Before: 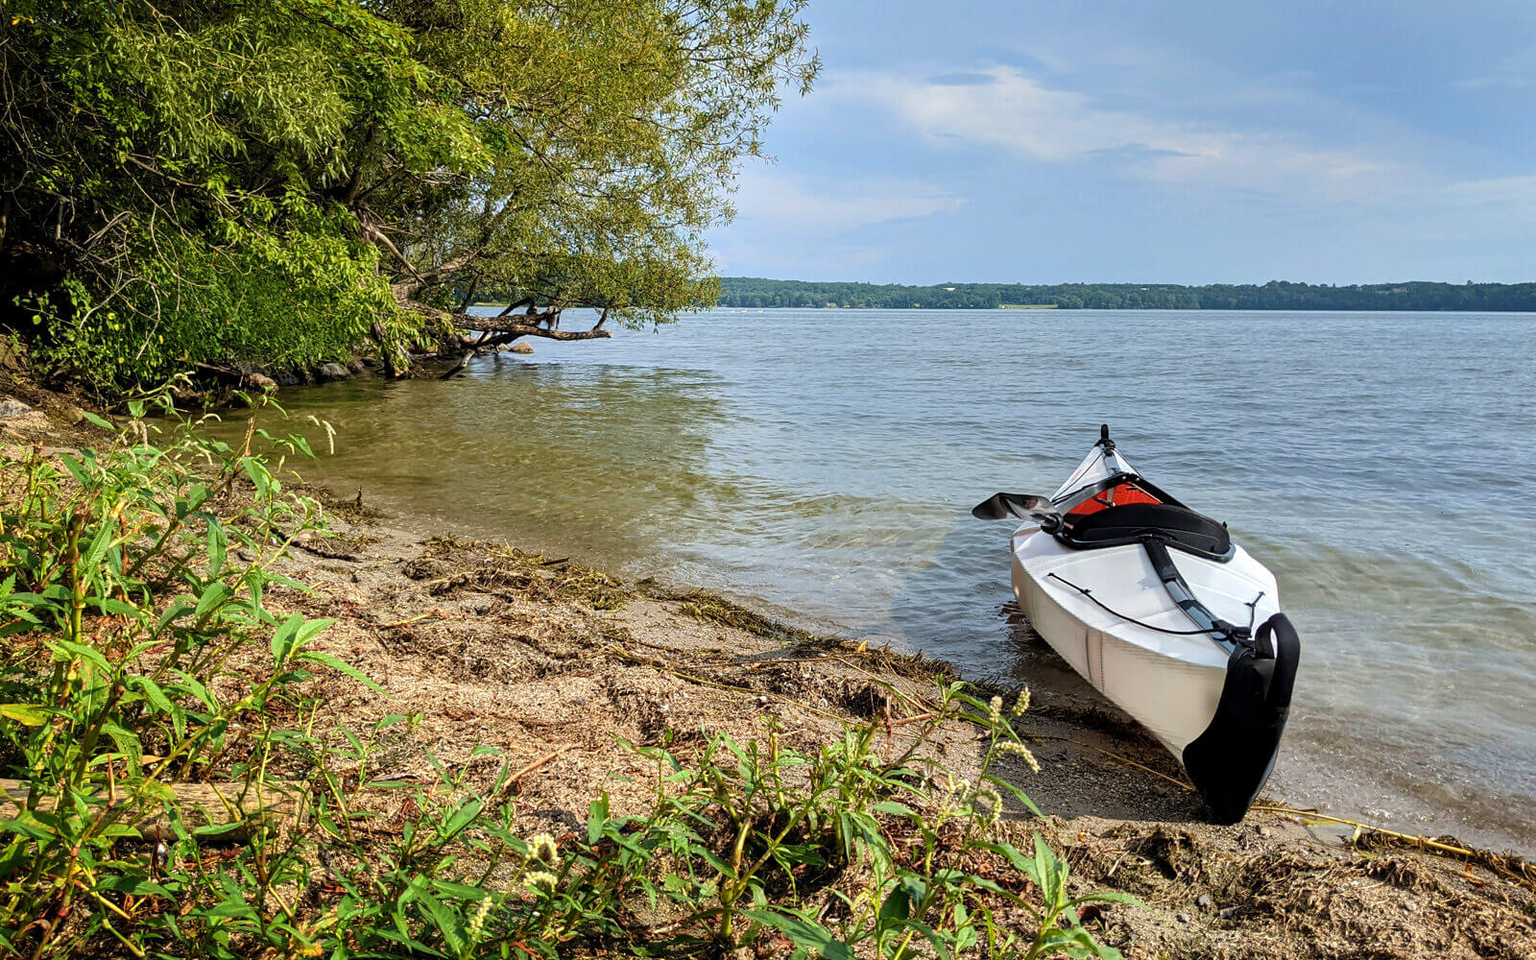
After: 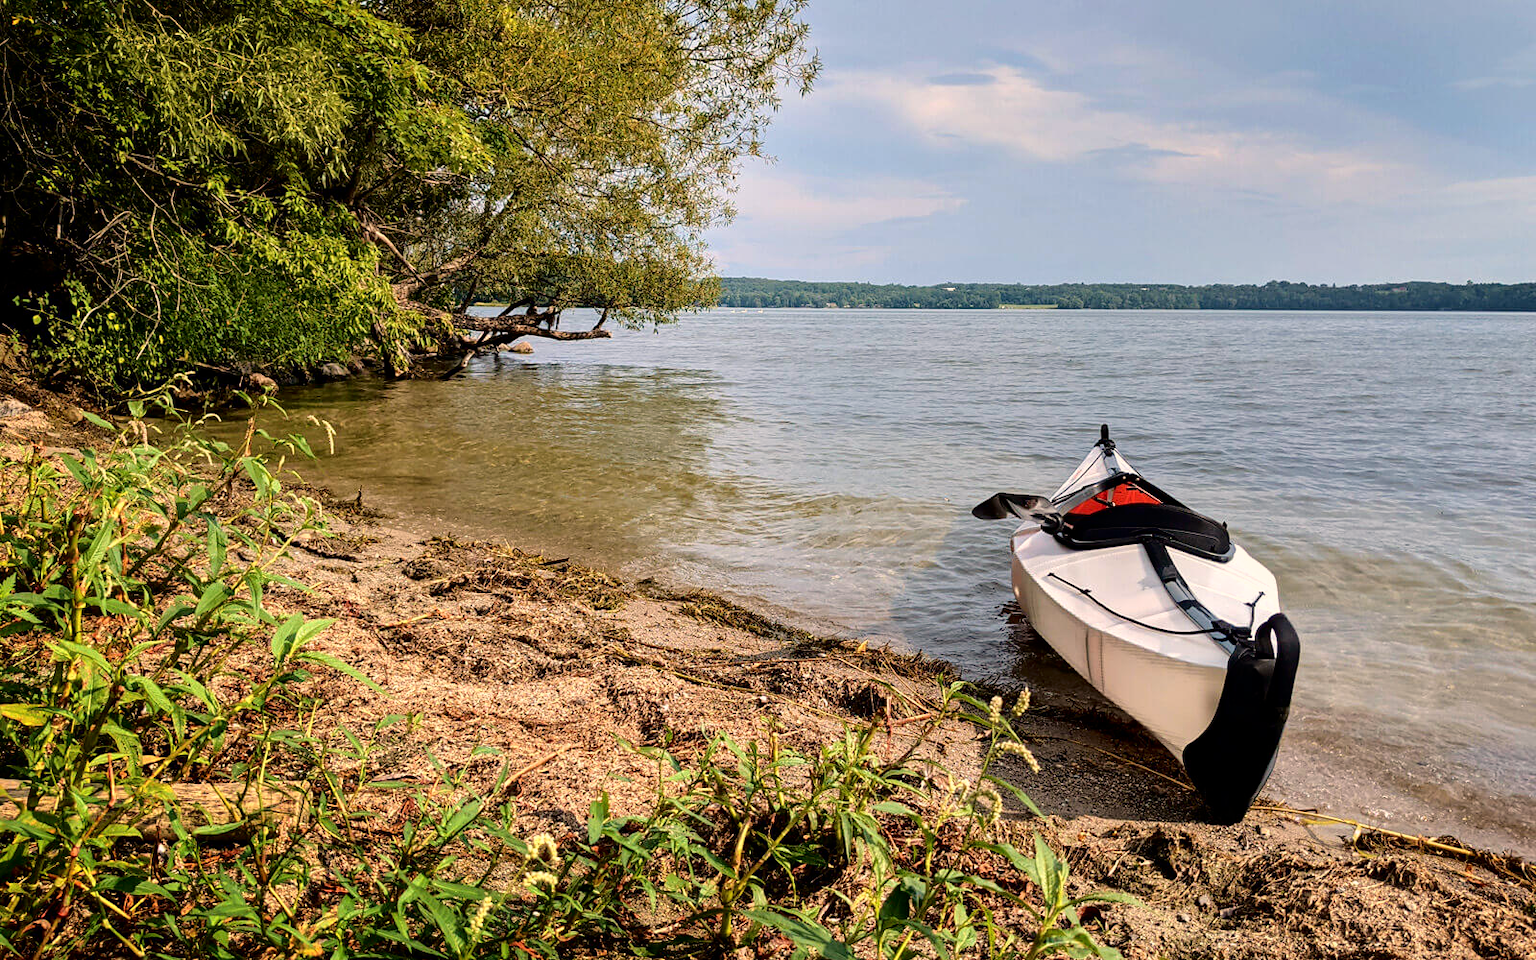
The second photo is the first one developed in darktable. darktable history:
white balance: red 1.127, blue 0.943
fill light: exposure -2 EV, width 8.6
